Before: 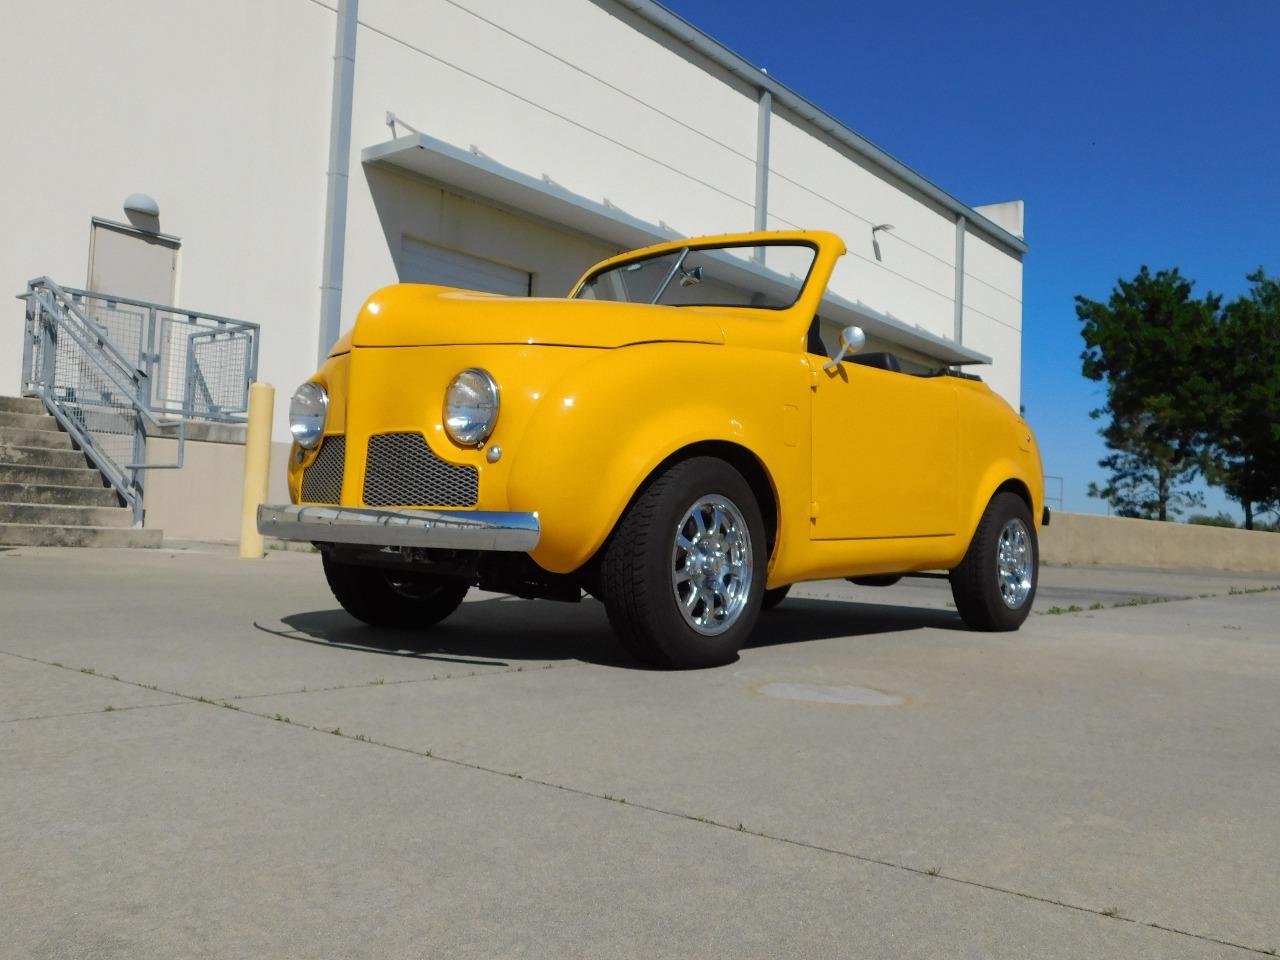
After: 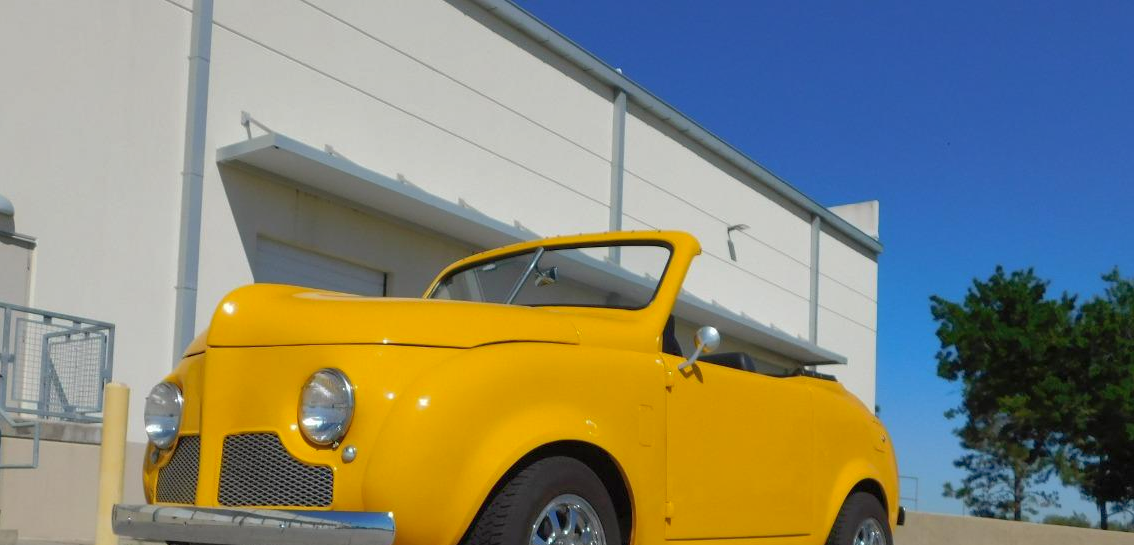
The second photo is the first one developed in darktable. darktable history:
crop and rotate: left 11.348%, bottom 43.145%
shadows and highlights: on, module defaults
